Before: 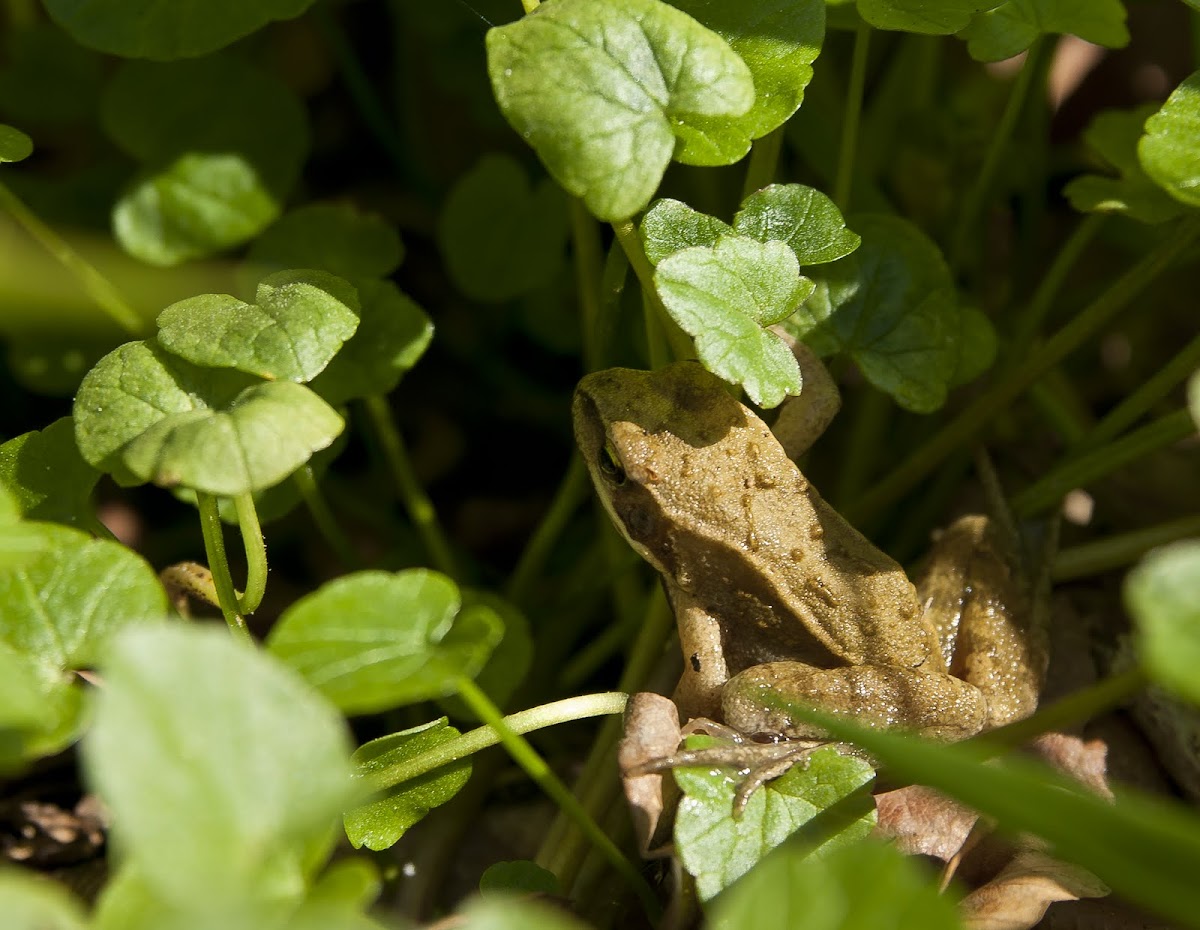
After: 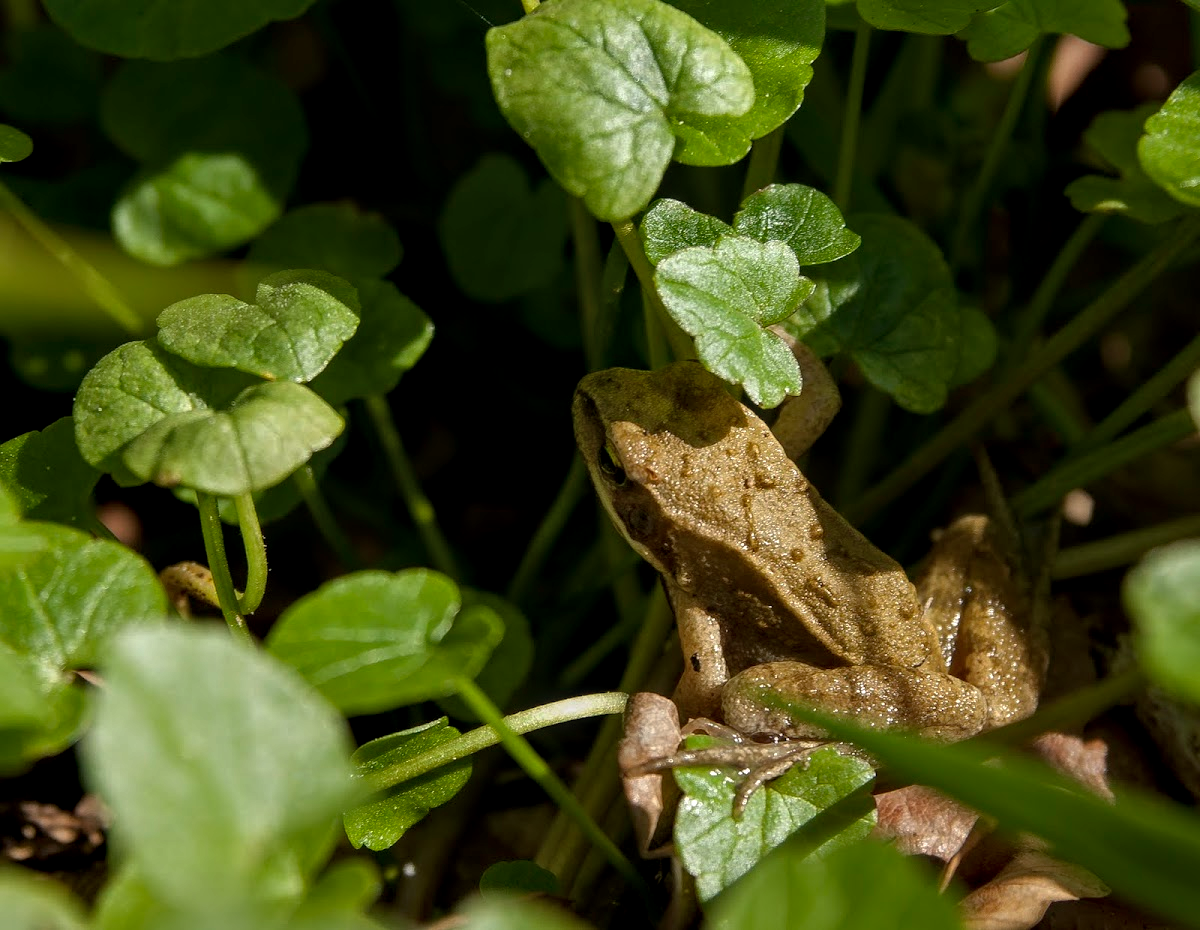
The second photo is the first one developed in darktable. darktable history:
base curve: curves: ch0 [(0, 0) (0.595, 0.418) (1, 1)]
local contrast: detail 130%
tone equalizer: on, module defaults
